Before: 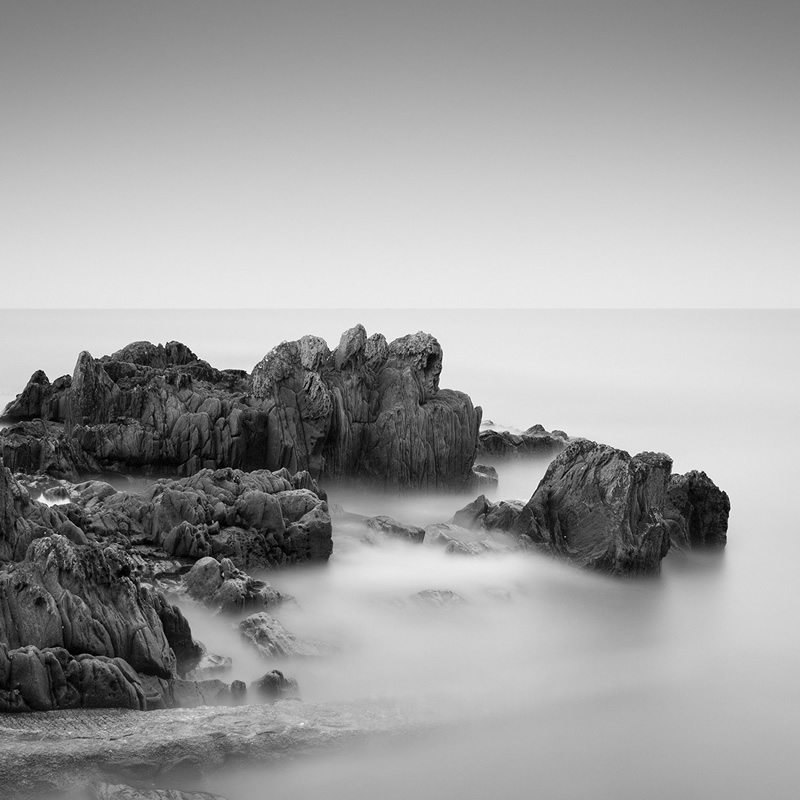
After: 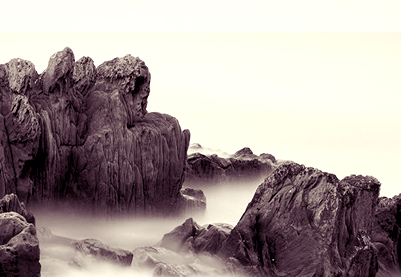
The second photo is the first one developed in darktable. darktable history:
crop: left 36.607%, top 34.735%, right 13.146%, bottom 30.611%
color balance rgb: shadows lift › luminance -21.66%, shadows lift › chroma 8.98%, shadows lift › hue 283.37°, power › chroma 1.55%, power › hue 25.59°, highlights gain › luminance 6.08%, highlights gain › chroma 2.55%, highlights gain › hue 90°, global offset › luminance -0.87%, perceptual saturation grading › global saturation 27.49%, perceptual saturation grading › highlights -28.39%, perceptual saturation grading › mid-tones 15.22%, perceptual saturation grading › shadows 33.98%, perceptual brilliance grading › highlights 10%, perceptual brilliance grading › mid-tones 5%
